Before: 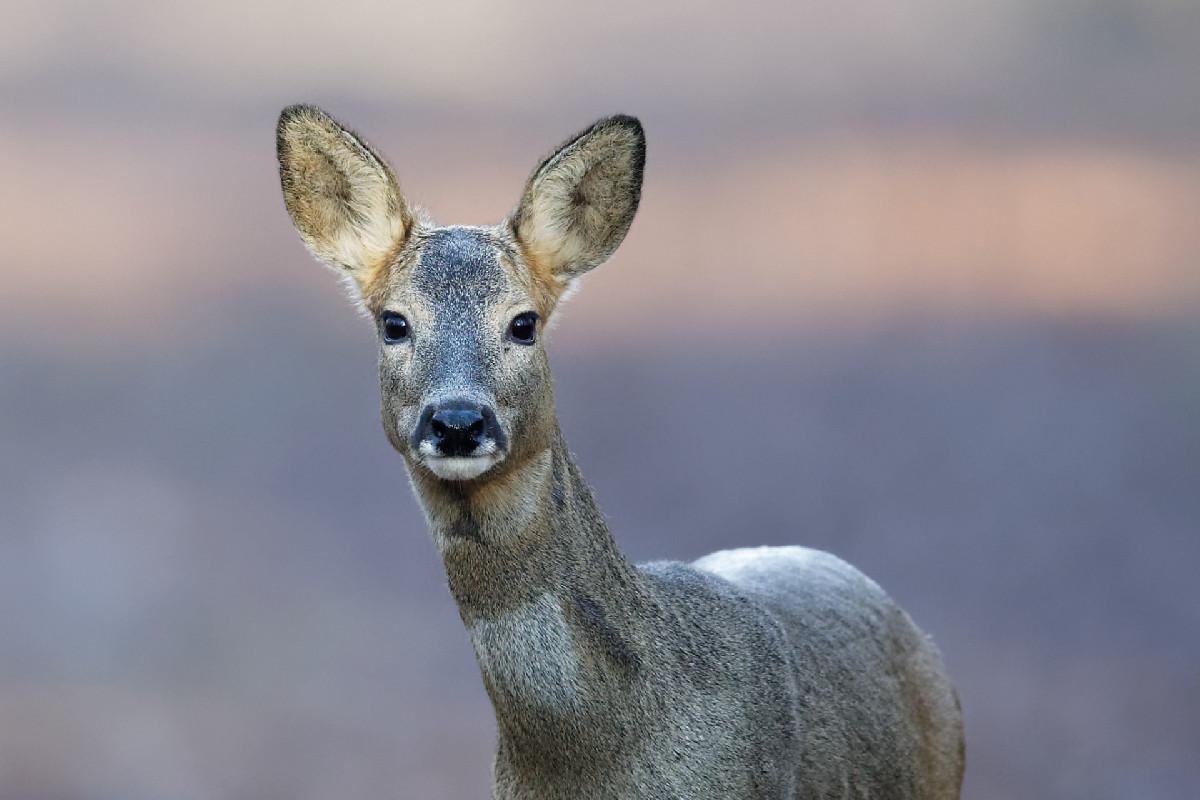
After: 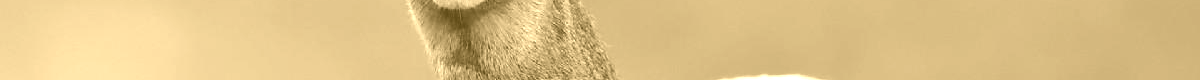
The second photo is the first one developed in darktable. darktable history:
colorize: hue 36°, source mix 100%
crop and rotate: top 59.084%, bottom 30.916%
